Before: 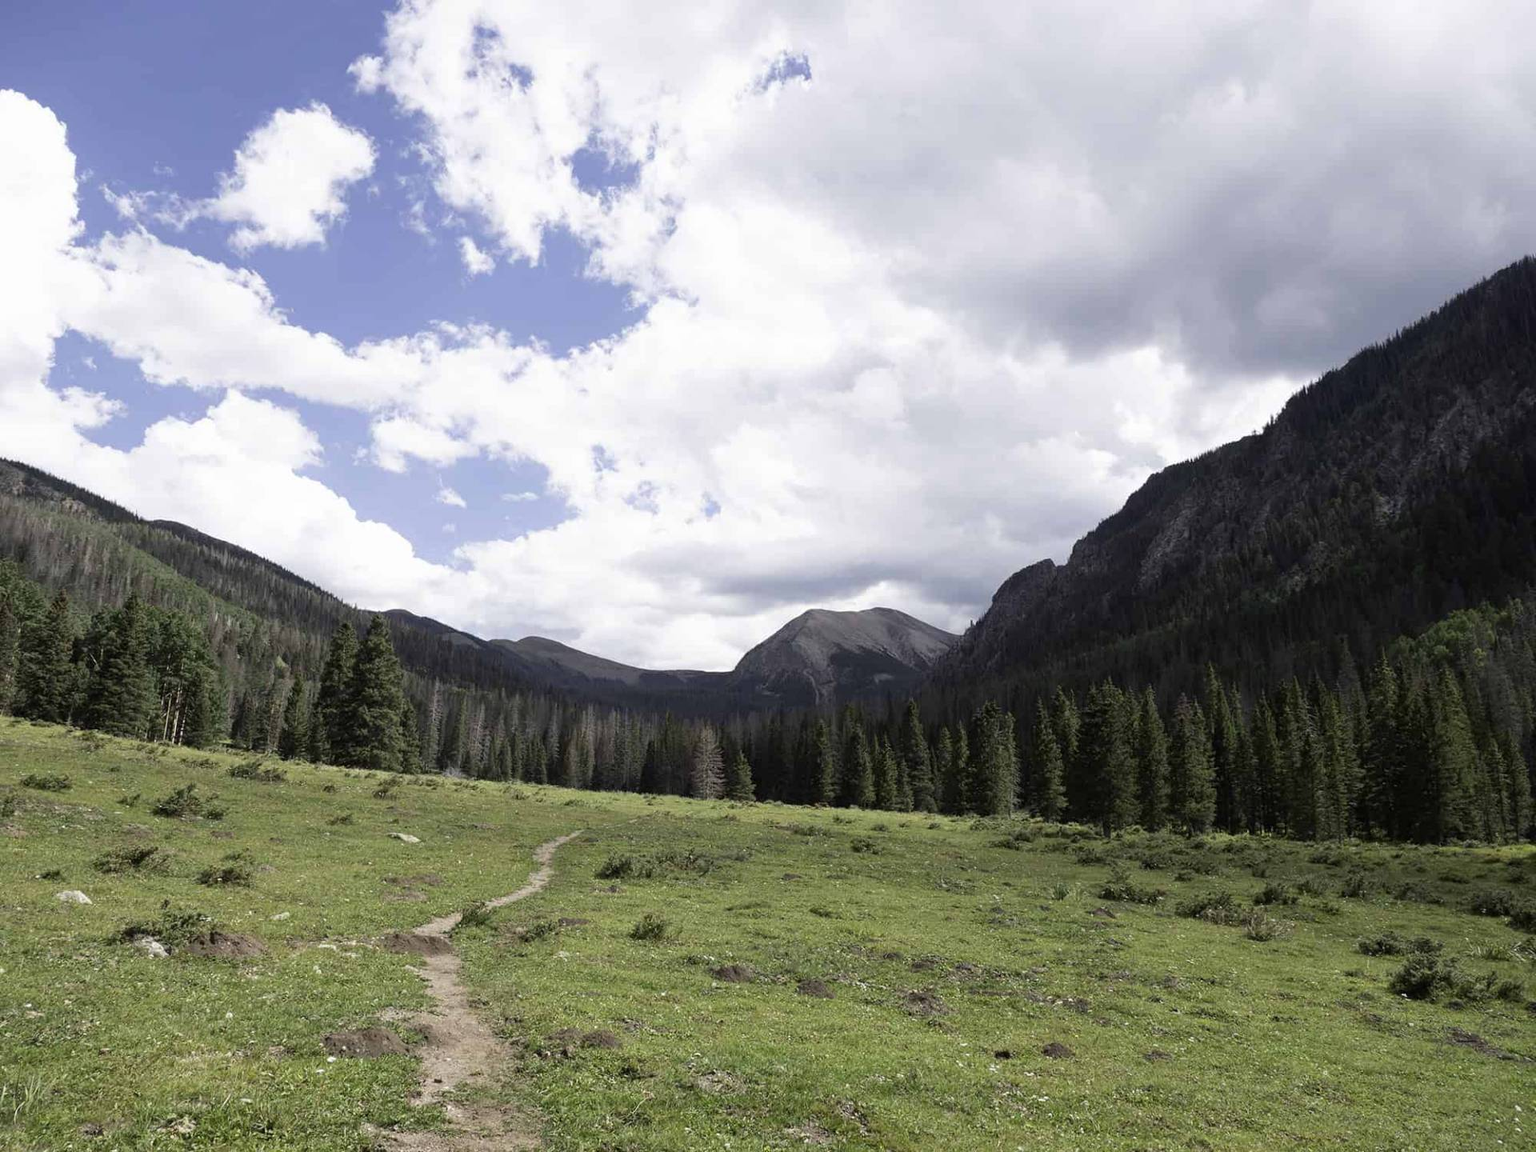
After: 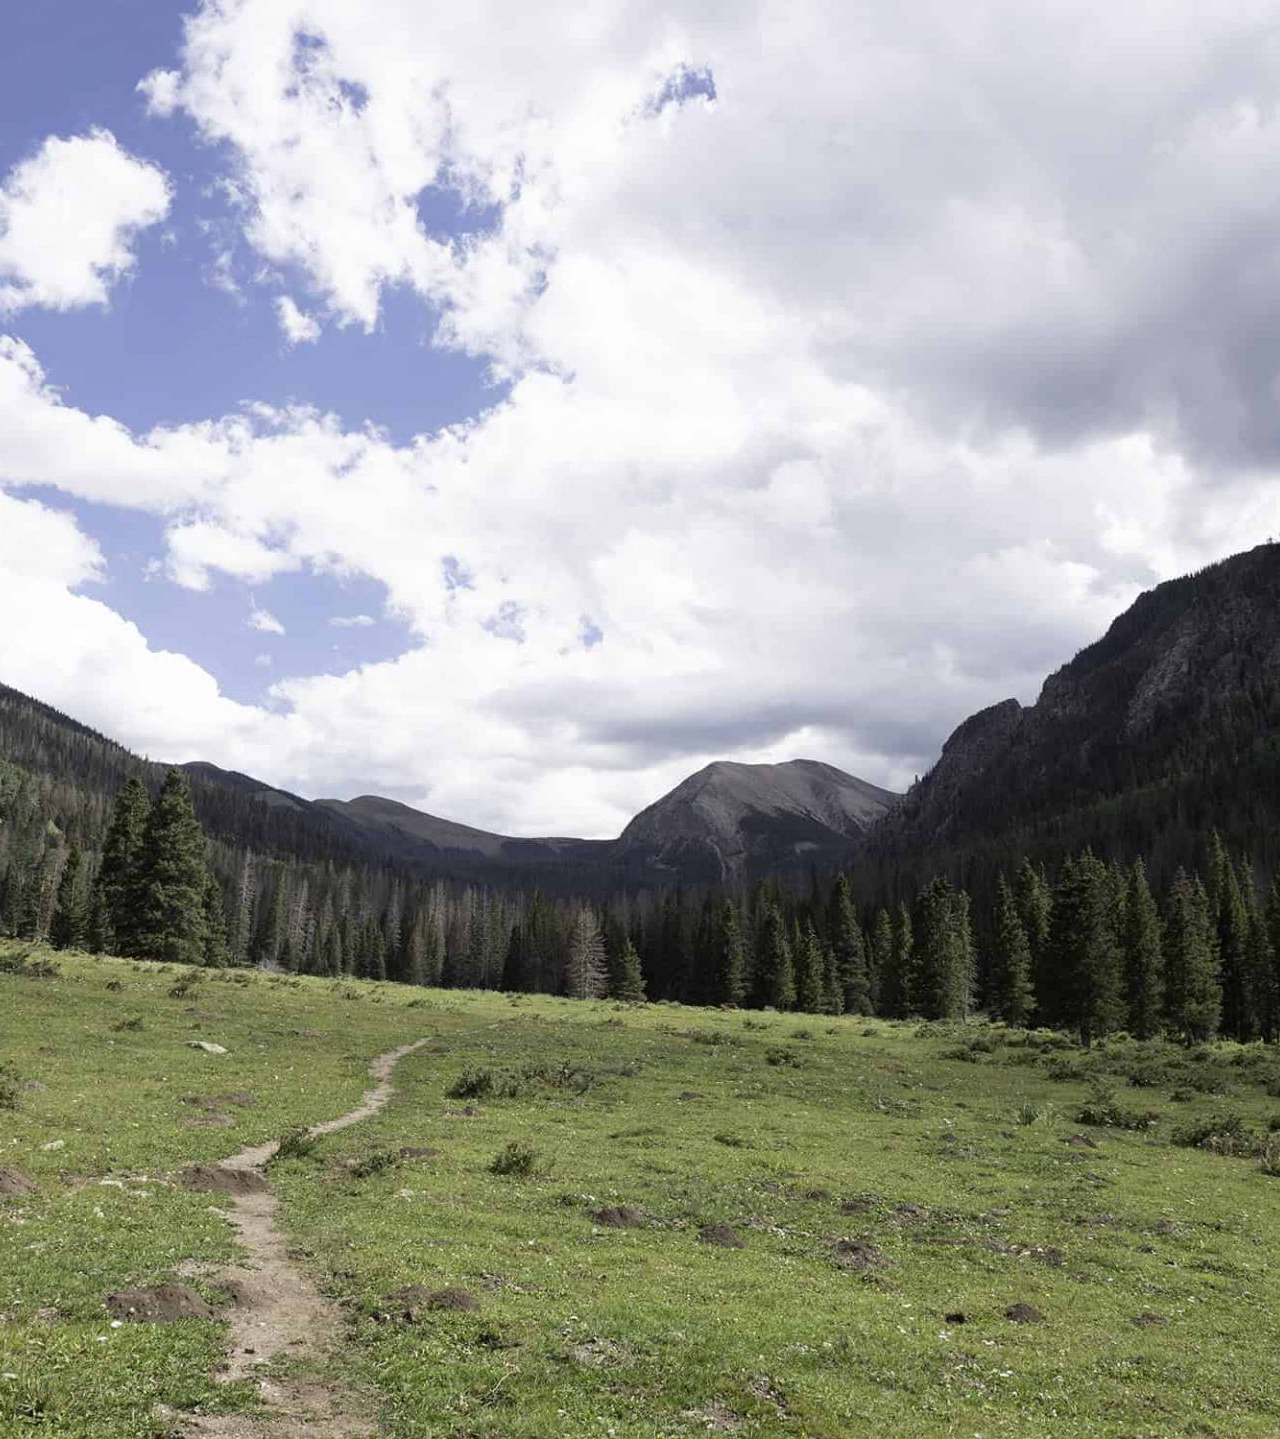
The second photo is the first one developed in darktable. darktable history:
crop and rotate: left 15.55%, right 17.748%
